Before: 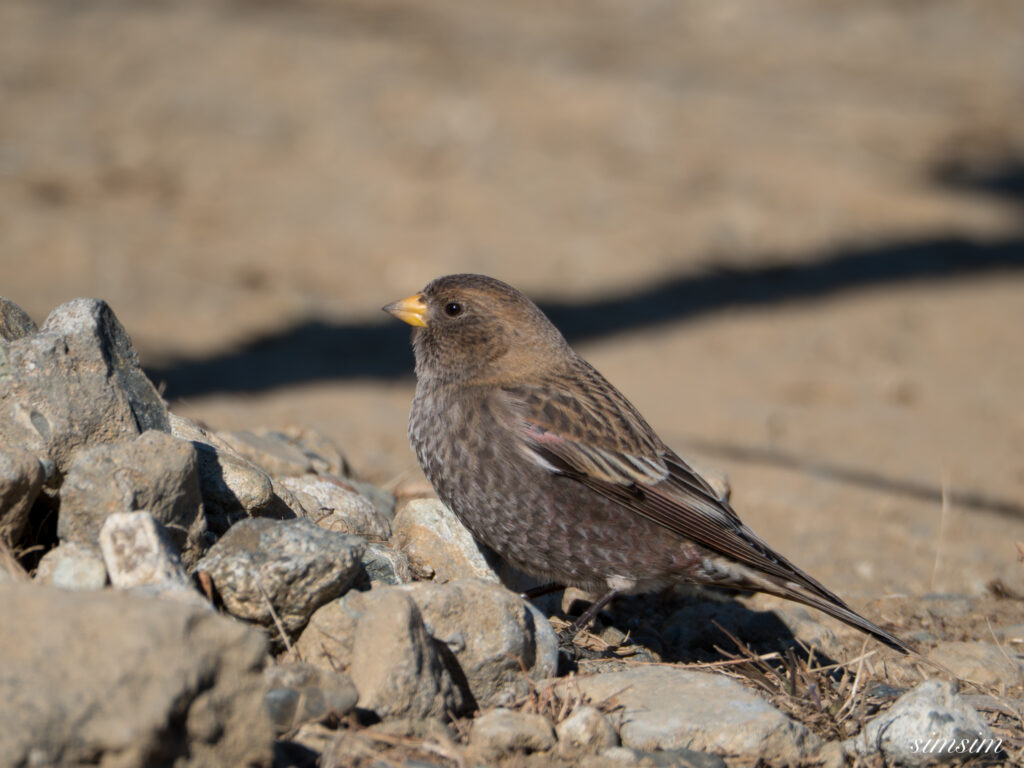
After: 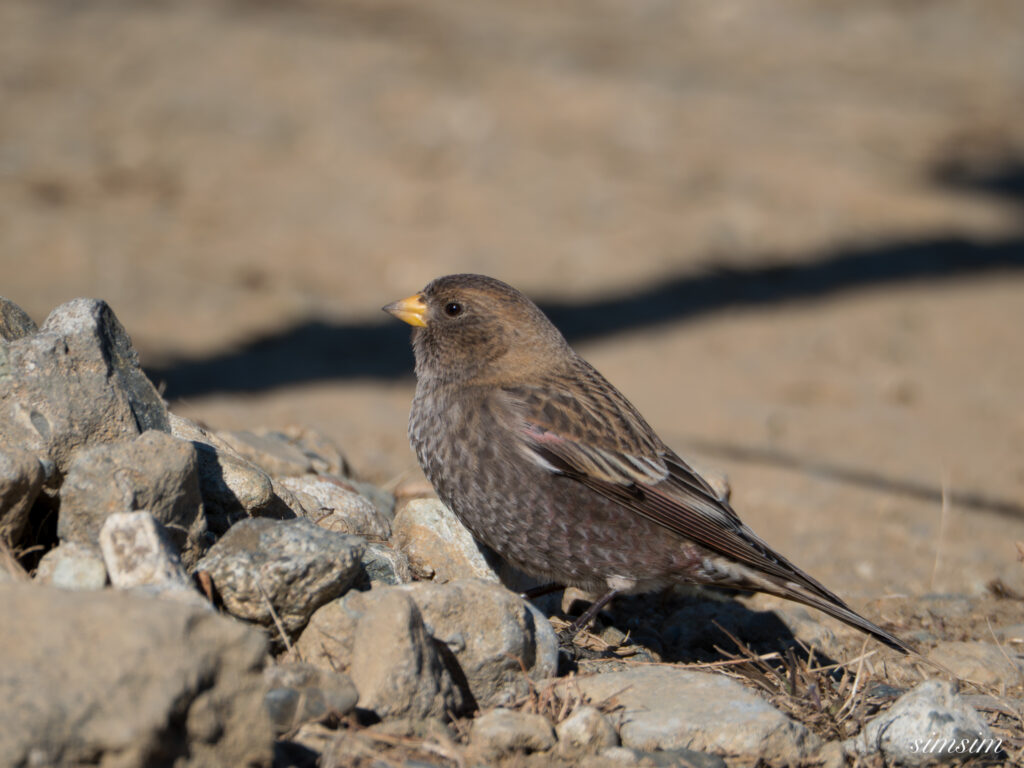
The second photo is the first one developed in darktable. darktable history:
exposure: exposure -0.056 EV, compensate highlight preservation false
